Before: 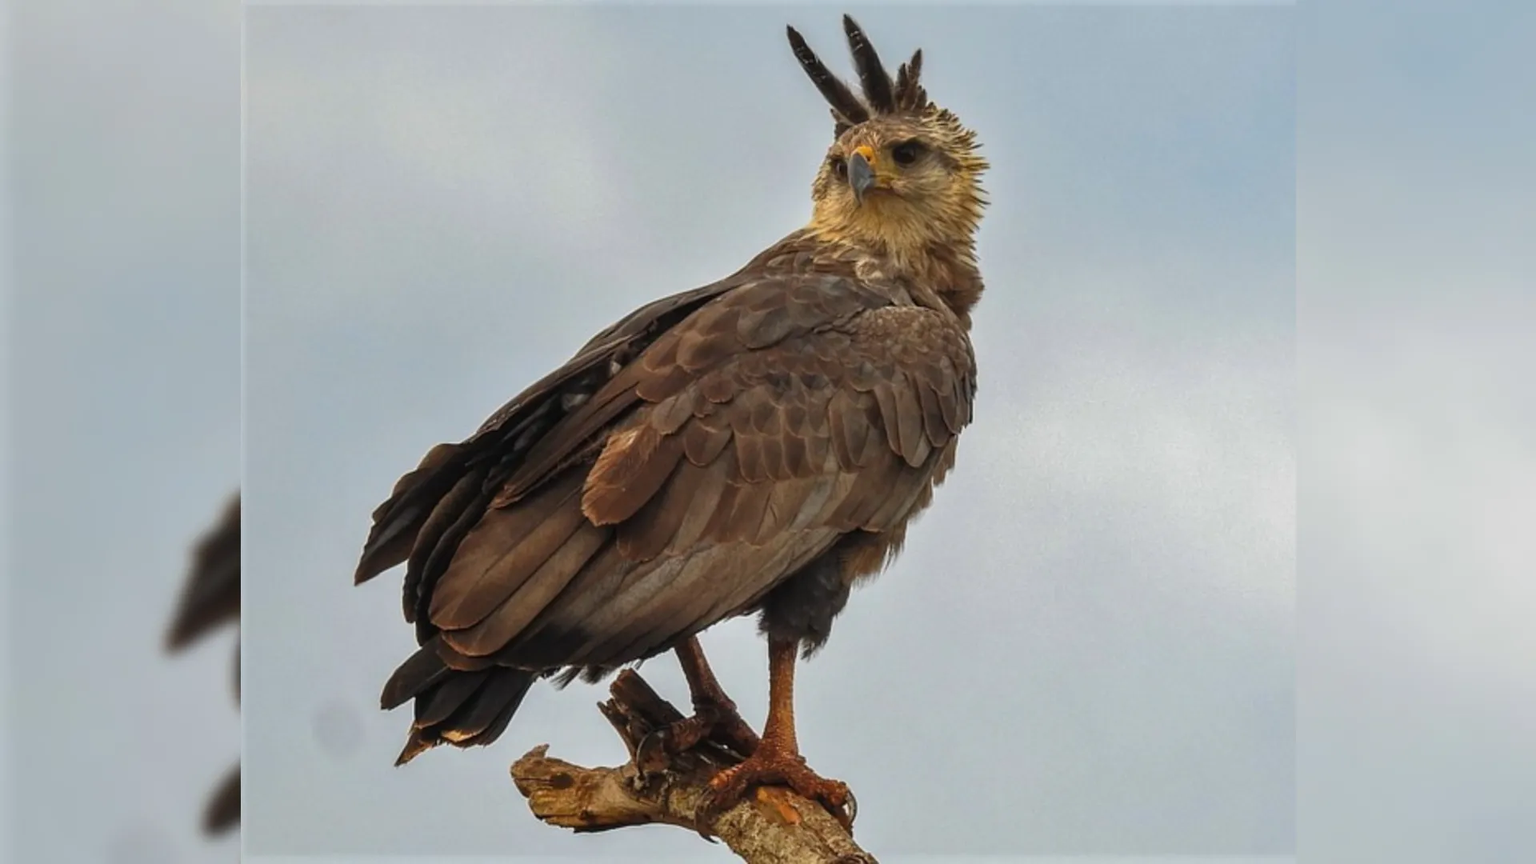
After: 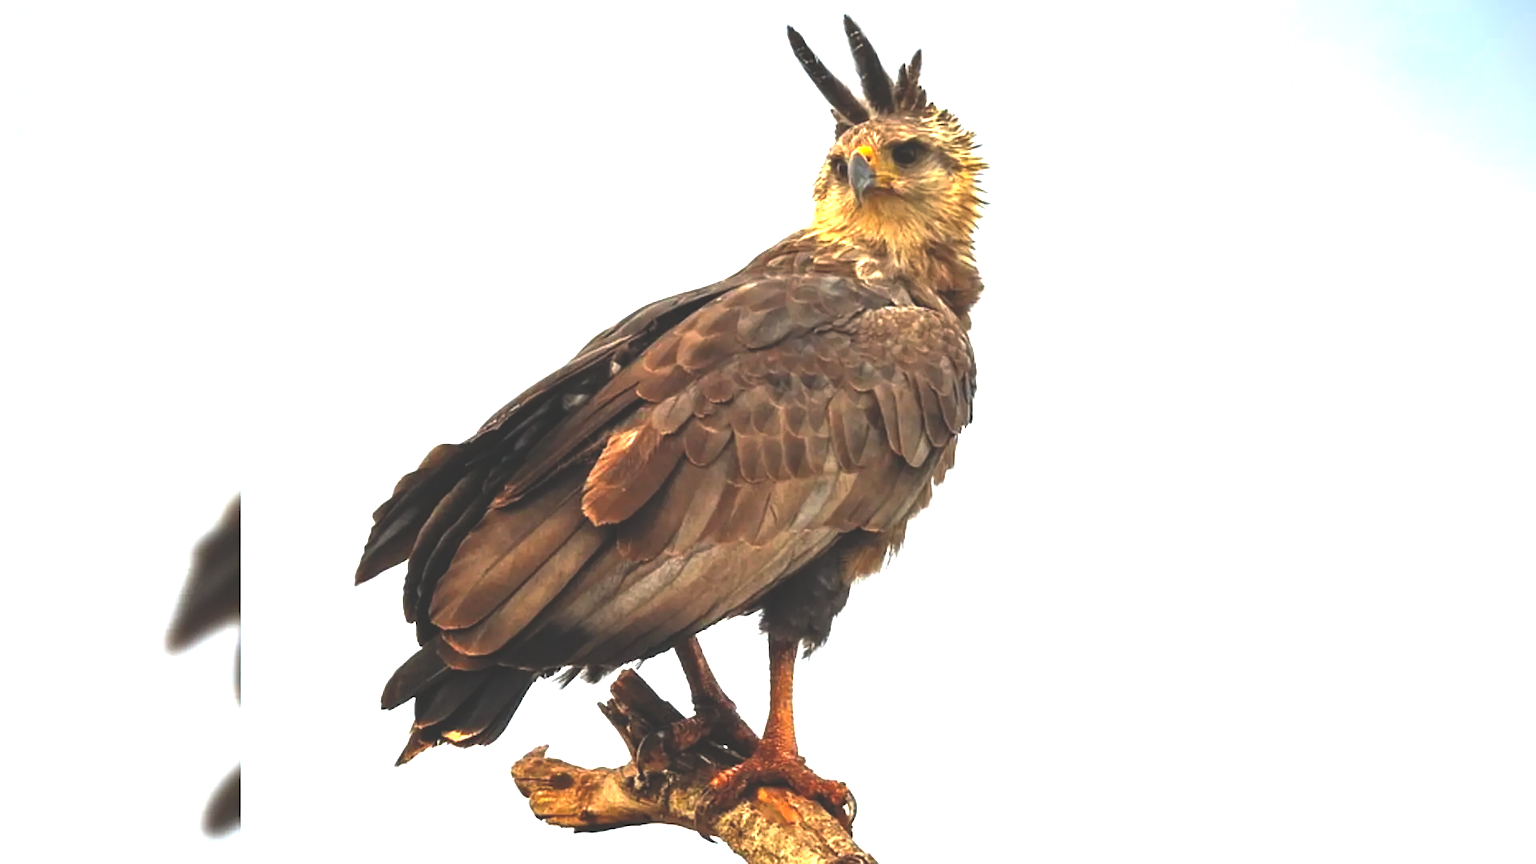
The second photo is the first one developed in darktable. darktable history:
rgb curve: curves: ch0 [(0, 0.186) (0.314, 0.284) (0.775, 0.708) (1, 1)], compensate middle gray true, preserve colors none
exposure: black level correction 0, exposure 1.741 EV, compensate exposure bias true, compensate highlight preservation false
vignetting: brightness -0.629, saturation -0.007, center (-0.028, 0.239)
